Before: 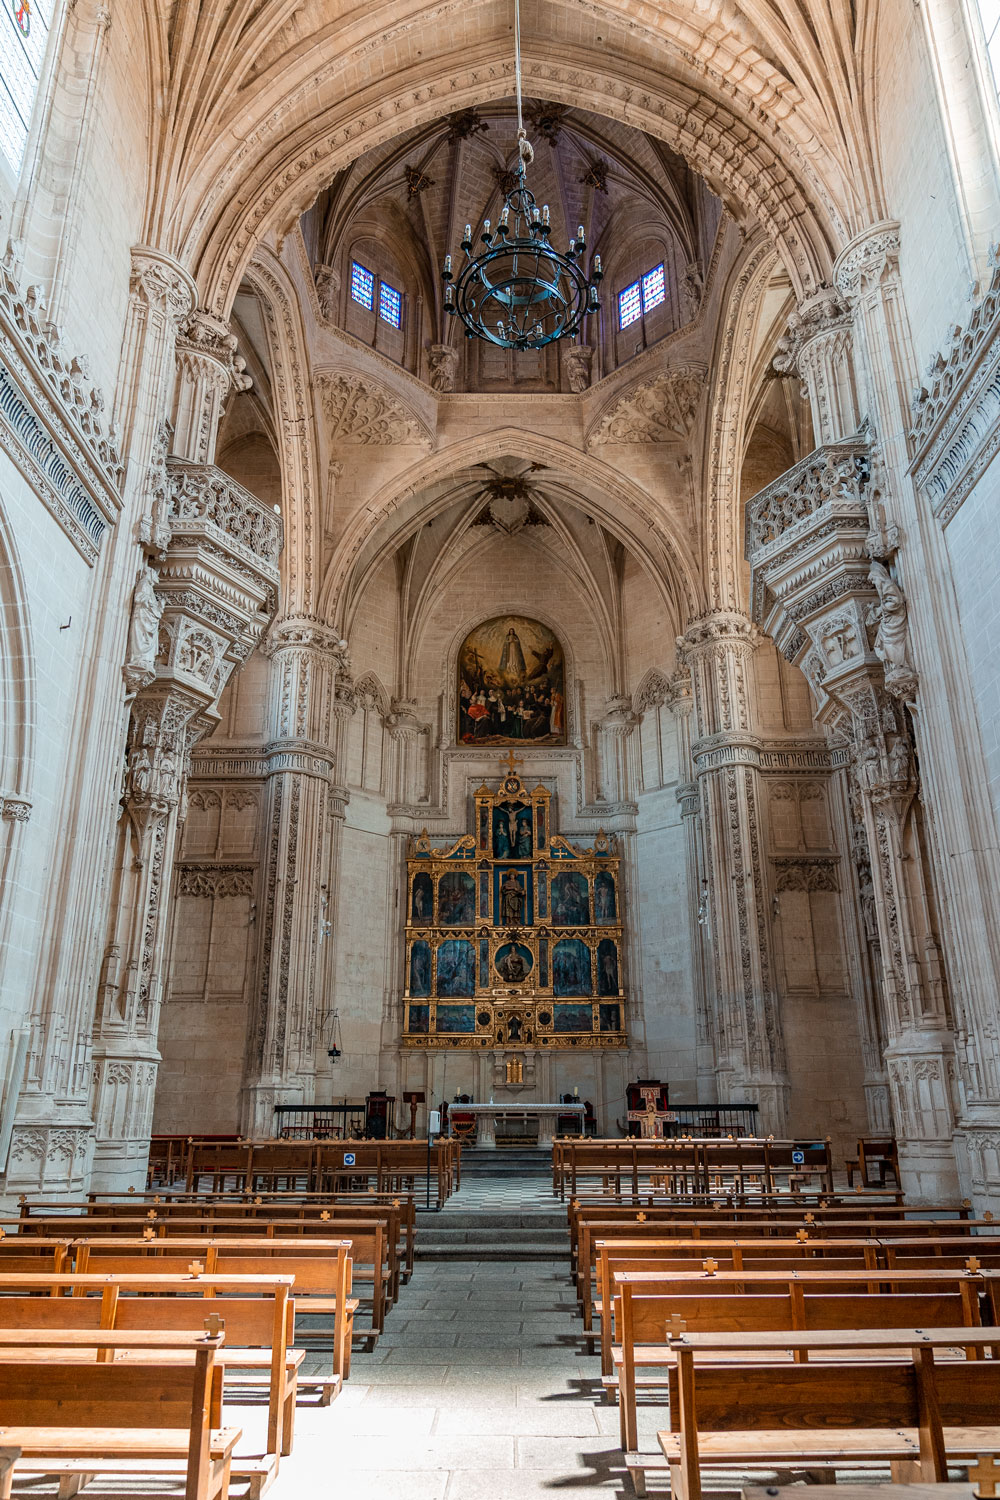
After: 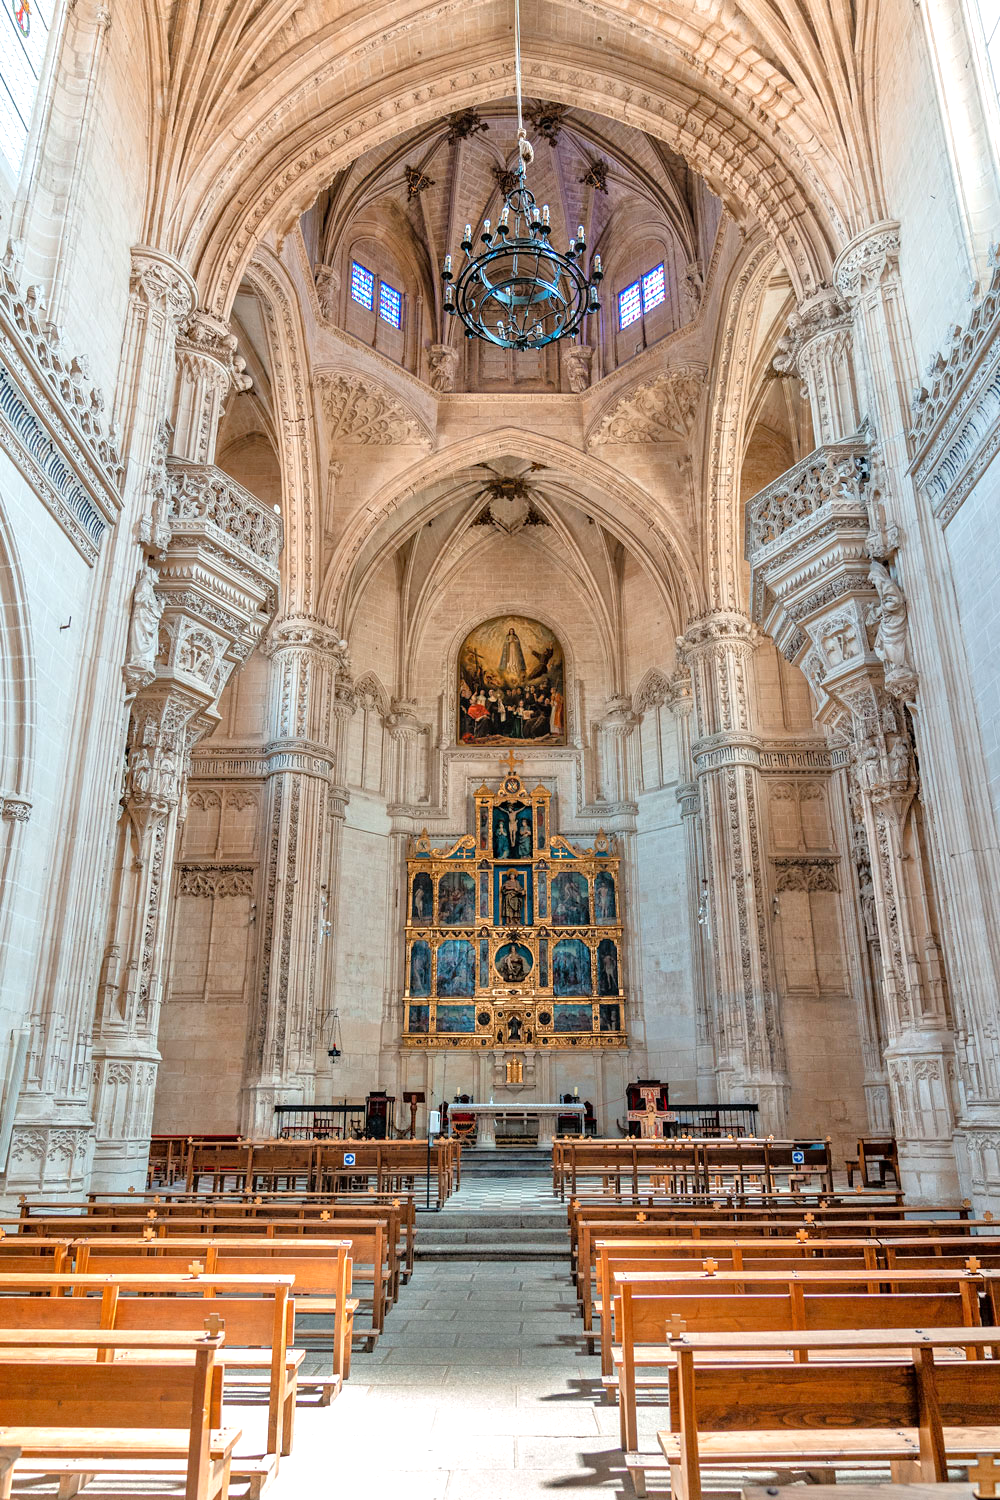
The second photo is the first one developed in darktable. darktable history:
tone equalizer: -7 EV 0.15 EV, -6 EV 0.6 EV, -5 EV 1.15 EV, -4 EV 1.33 EV, -3 EV 1.15 EV, -2 EV 0.6 EV, -1 EV 0.15 EV, mask exposure compensation -0.5 EV
exposure: exposure 0.29 EV, compensate highlight preservation false
